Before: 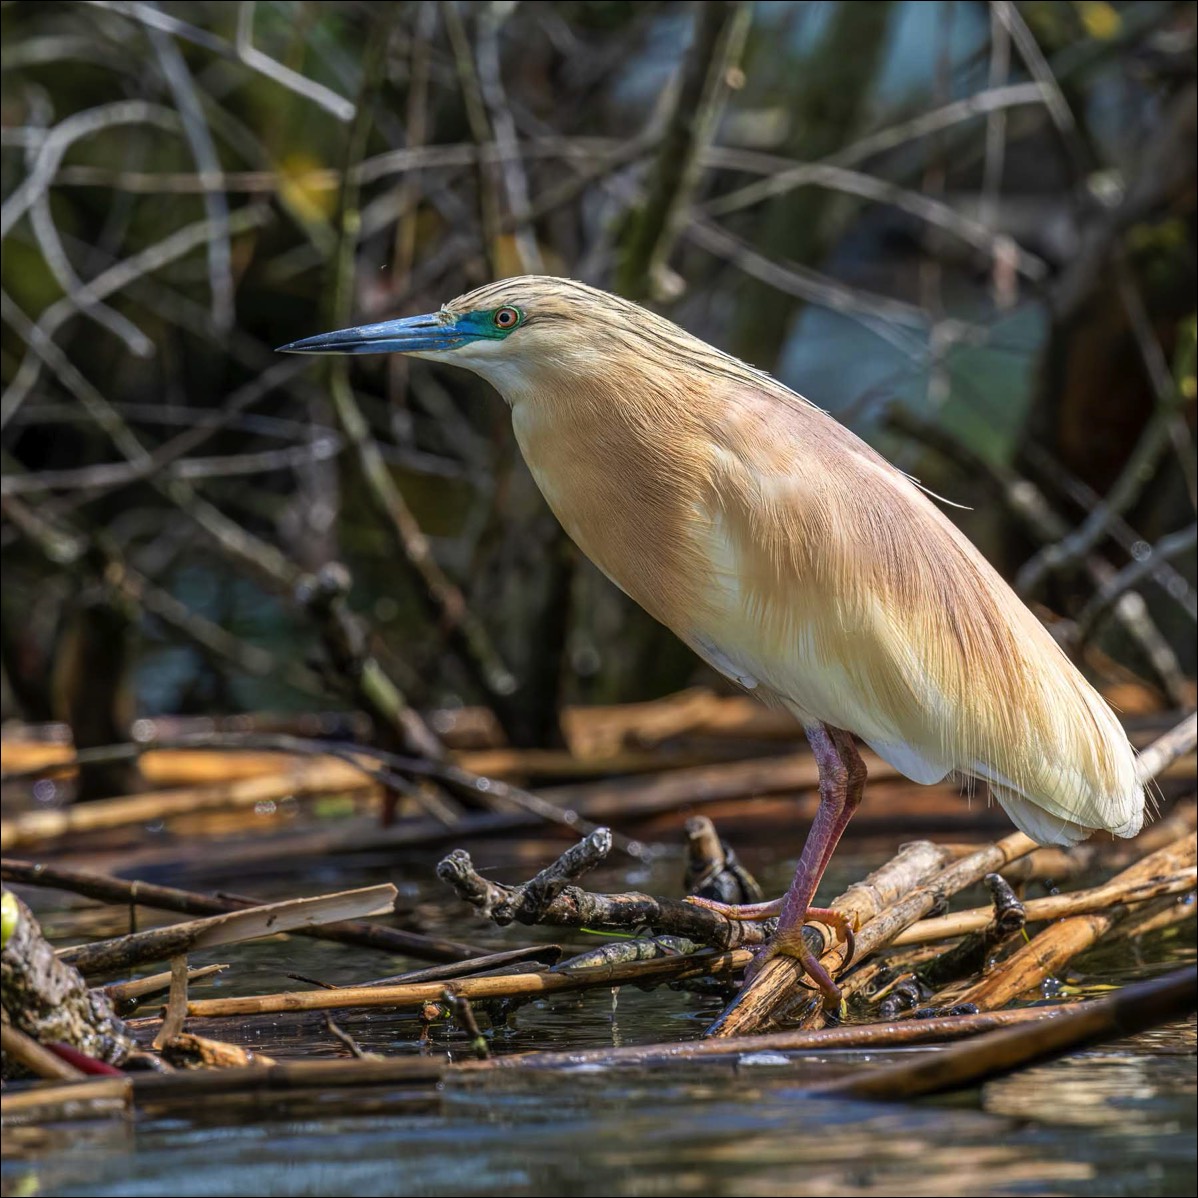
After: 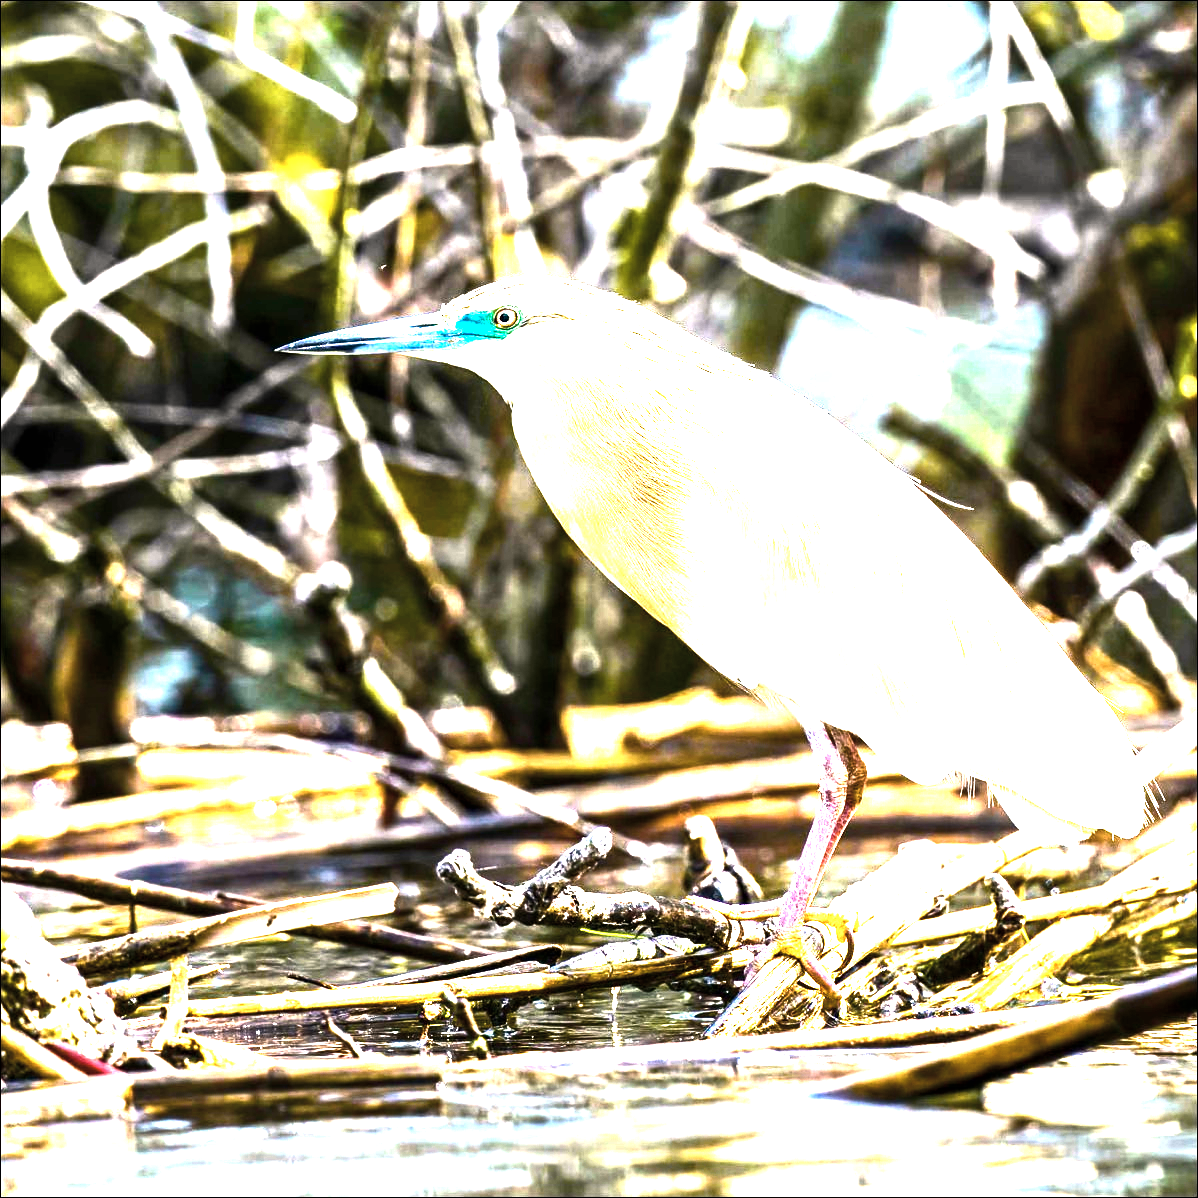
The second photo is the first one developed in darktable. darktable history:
color balance rgb: shadows lift › chroma 0.945%, shadows lift › hue 113.65°, global offset › hue 172.29°, linear chroma grading › global chroma 8.942%, perceptual saturation grading › global saturation 39.754%, perceptual saturation grading › highlights -50.21%, perceptual saturation grading › shadows 31.131%, perceptual brilliance grading › global brilliance 30.38%, perceptual brilliance grading › highlights 50.233%, perceptual brilliance grading › mid-tones 49.65%, perceptual brilliance grading › shadows -21.864%, global vibrance 50.128%
color correction: highlights a* 5.51, highlights b* 5.19, saturation 0.652
tone equalizer: -8 EV -0.759 EV, -7 EV -0.72 EV, -6 EV -0.61 EV, -5 EV -0.396 EV, -3 EV 0.374 EV, -2 EV 0.6 EV, -1 EV 0.689 EV, +0 EV 0.772 EV, edges refinement/feathering 500, mask exposure compensation -1.57 EV, preserve details no
exposure: black level correction 0, exposure 0.895 EV, compensate highlight preservation false
